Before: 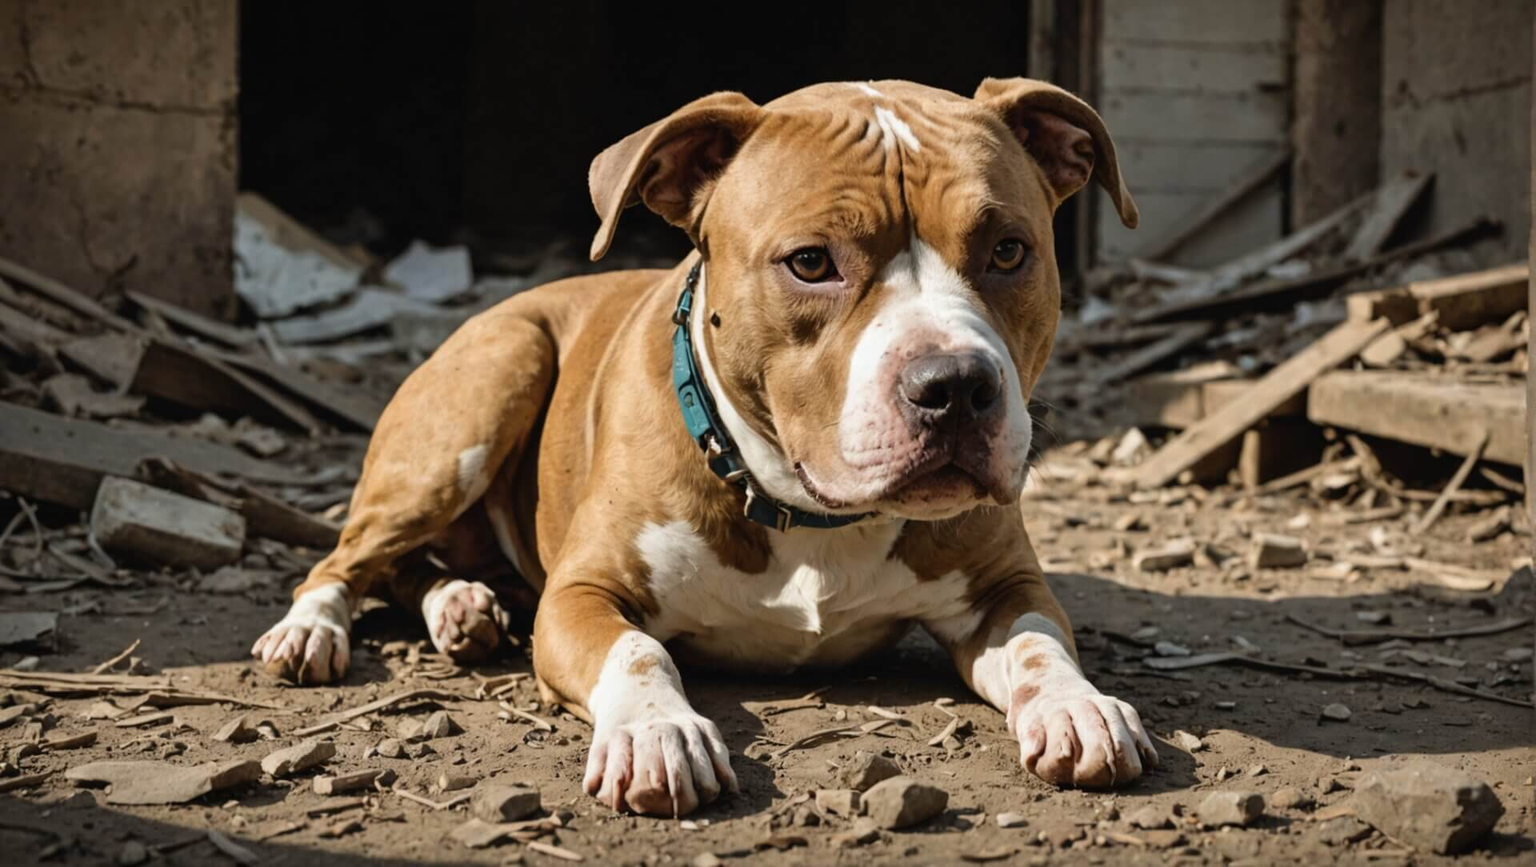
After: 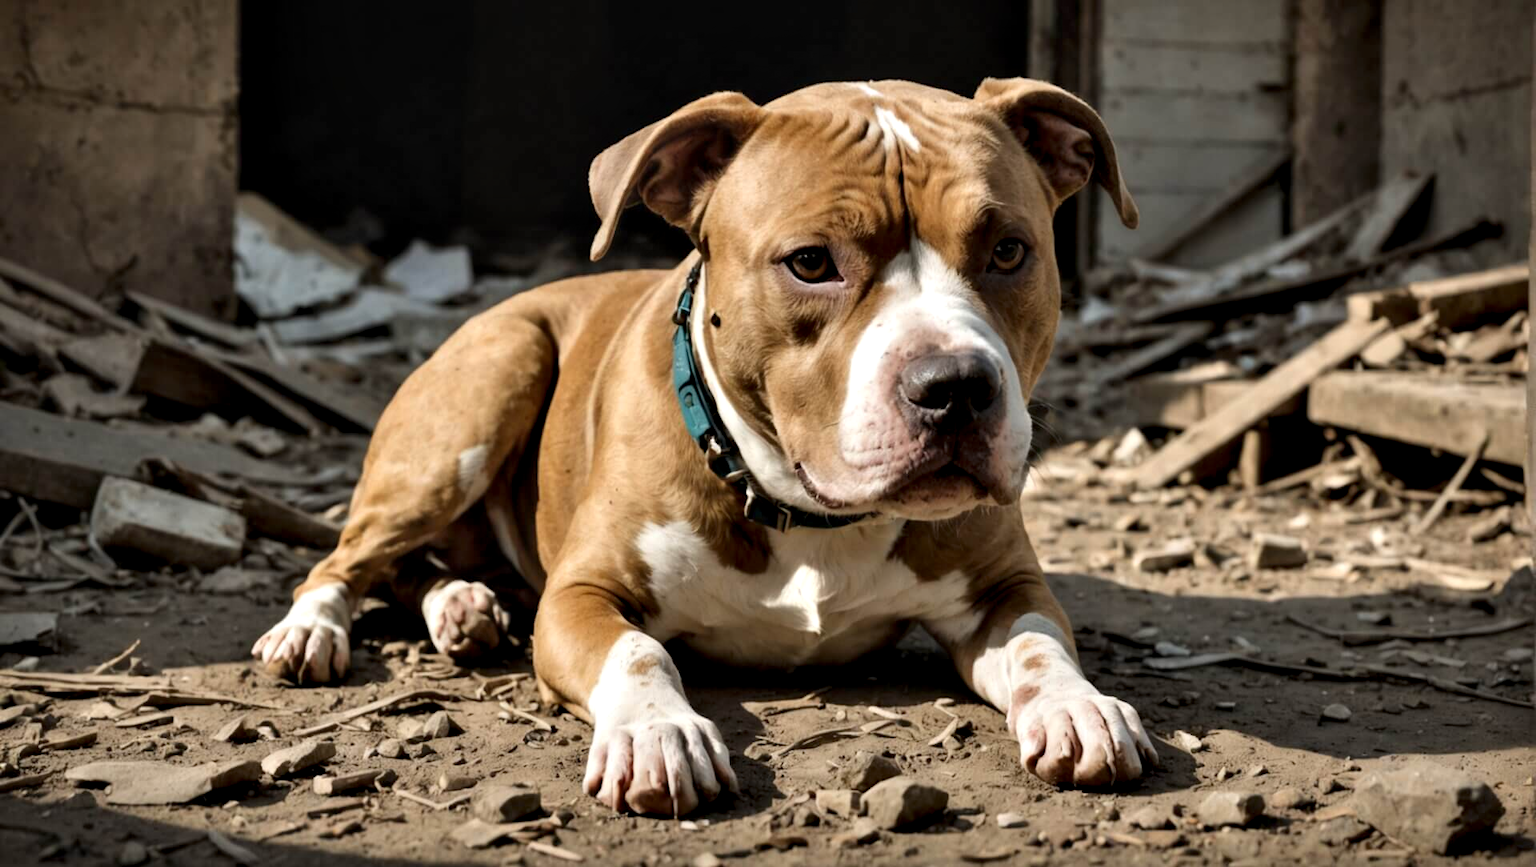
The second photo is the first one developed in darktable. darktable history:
contrast equalizer: y [[0.514, 0.573, 0.581, 0.508, 0.5, 0.5], [0.5 ×6], [0.5 ×6], [0 ×6], [0 ×6]]
exposure: exposure 0.014 EV, compensate highlight preservation false
